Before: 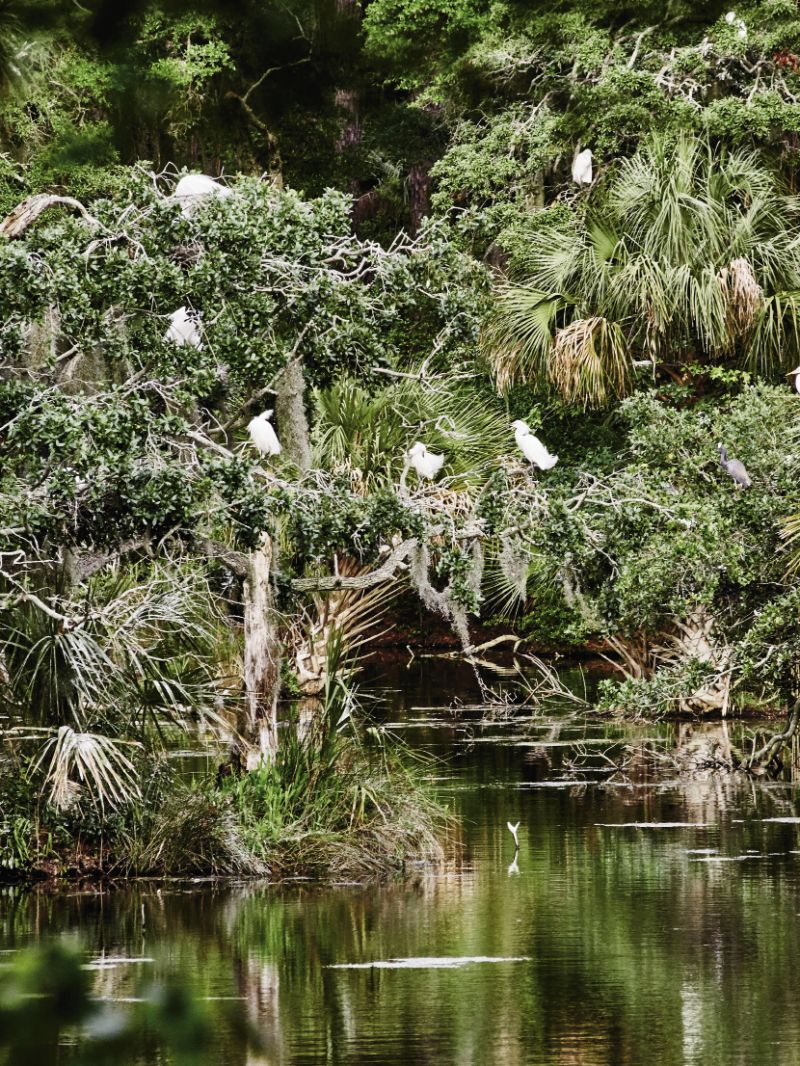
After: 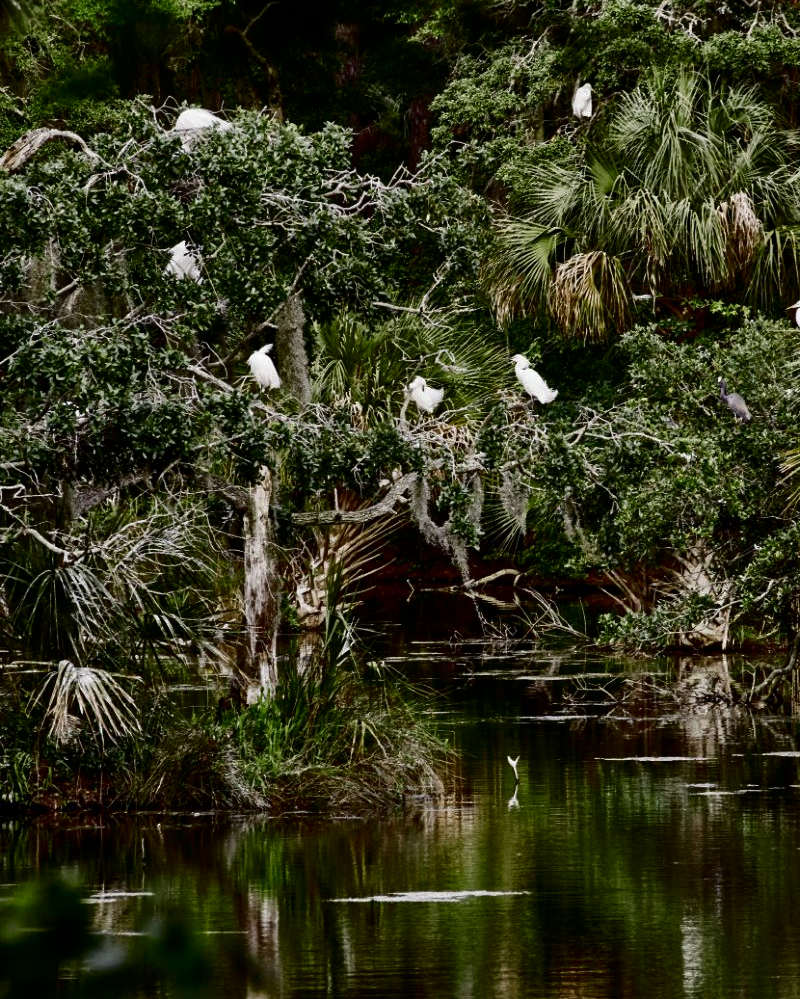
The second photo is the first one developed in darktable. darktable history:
crop and rotate: top 6.25%
contrast brightness saturation: brightness -0.52
